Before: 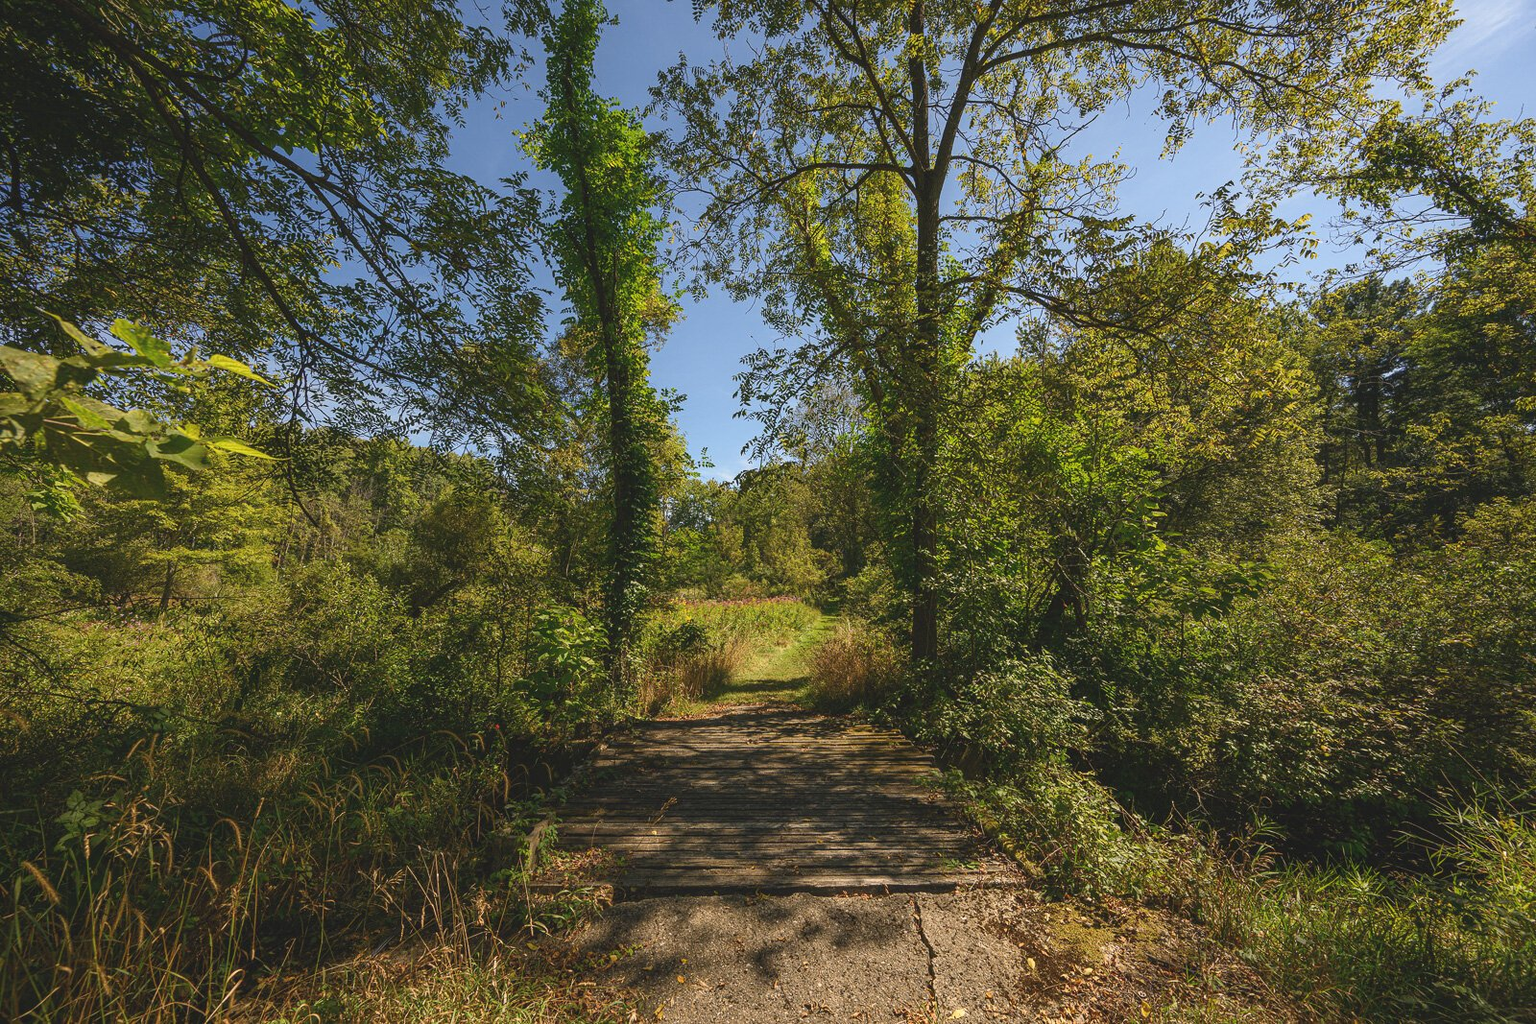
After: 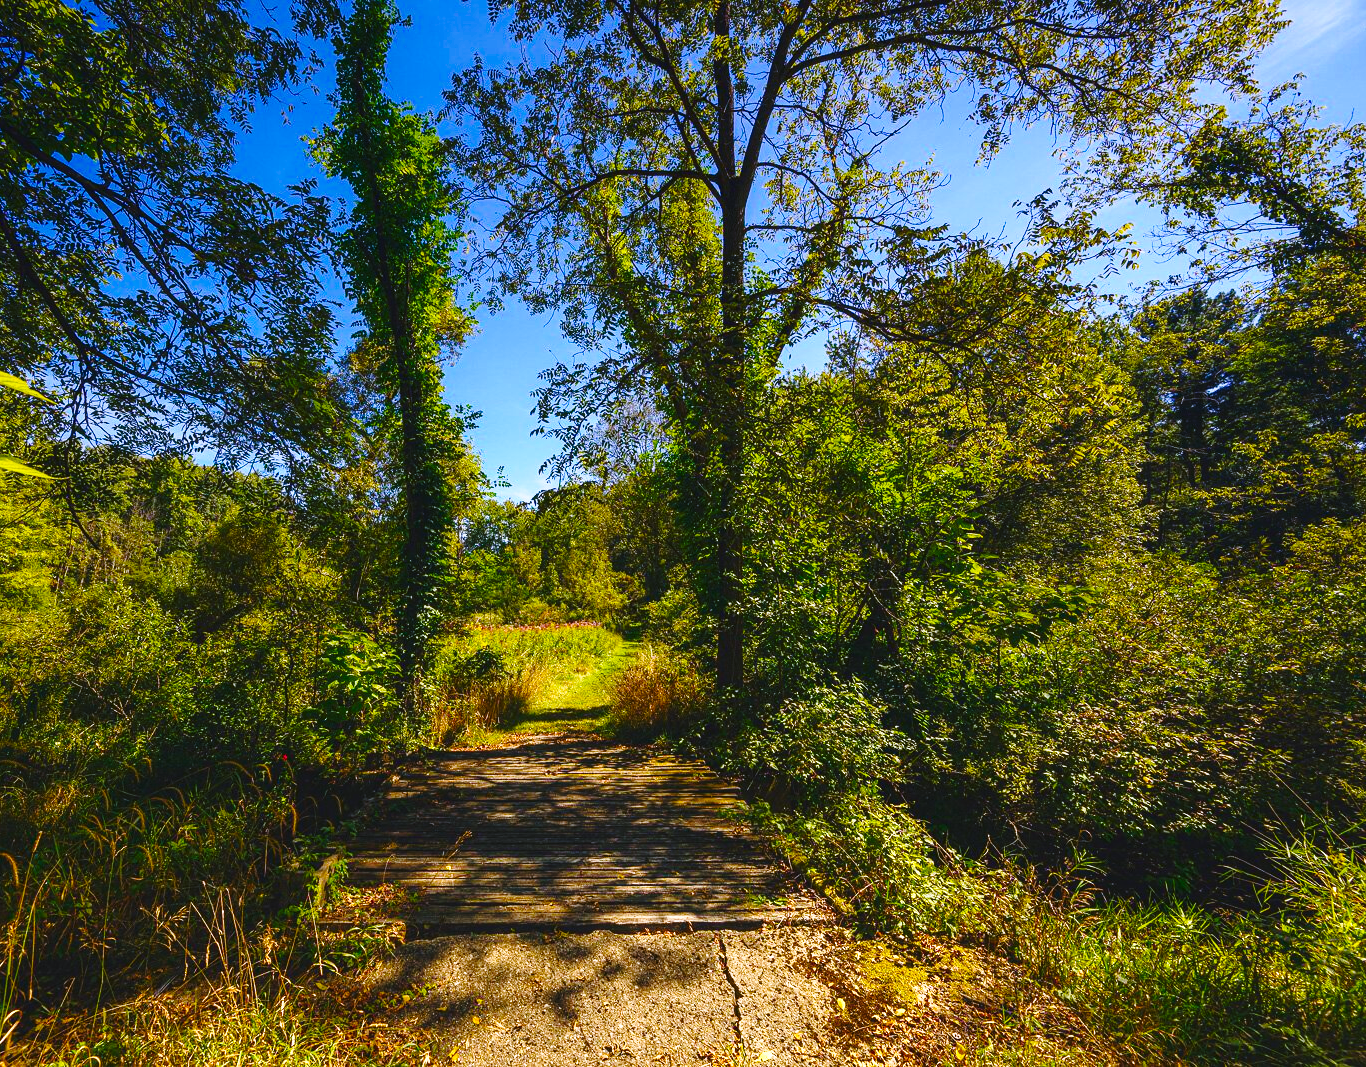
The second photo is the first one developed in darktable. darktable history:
graduated density: hue 238.83°, saturation 50%
color balance rgb: linear chroma grading › global chroma 9%, perceptual saturation grading › global saturation 36%, perceptual saturation grading › shadows 35%, perceptual brilliance grading › global brilliance 15%, perceptual brilliance grading › shadows -35%, global vibrance 15%
color calibration: illuminant as shot in camera, x 0.358, y 0.373, temperature 4628.91 K
base curve: curves: ch0 [(0, 0) (0.028, 0.03) (0.121, 0.232) (0.46, 0.748) (0.859, 0.968) (1, 1)], preserve colors none
crop and rotate: left 14.584%
